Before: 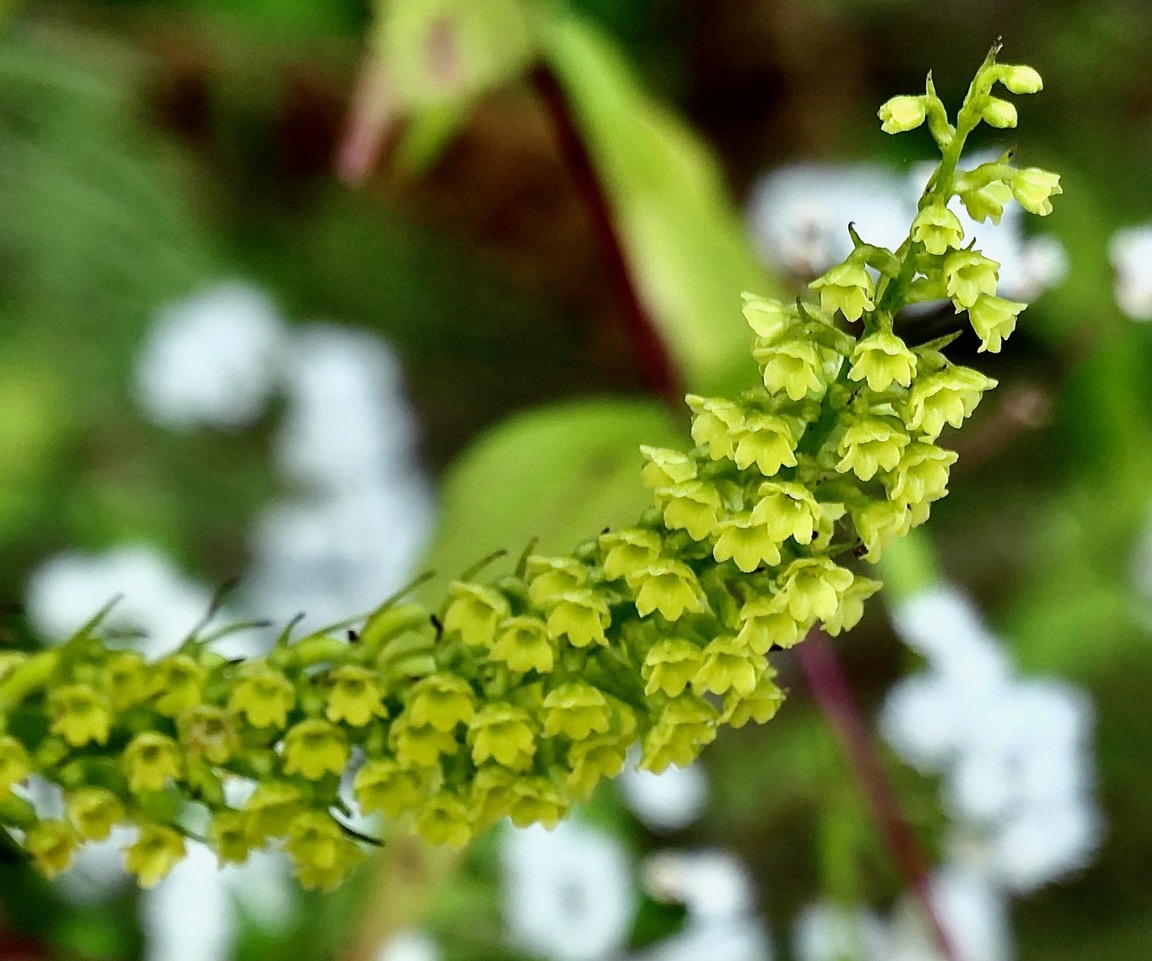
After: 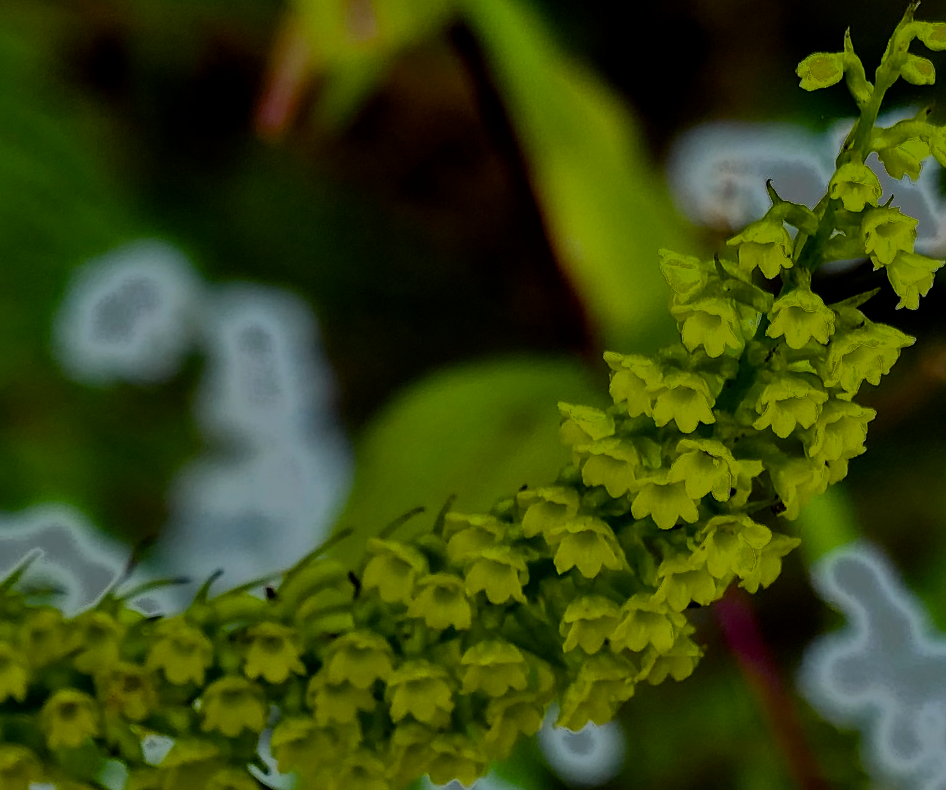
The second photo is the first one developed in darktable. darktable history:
fill light: exposure -0.73 EV, center 0.69, width 2.2
crop and rotate: left 7.196%, top 4.574%, right 10.605%, bottom 13.178%
exposure: exposure -1.468 EV, compensate highlight preservation false
color balance rgb: linear chroma grading › global chroma 9%, perceptual saturation grading › global saturation 36%, perceptual saturation grading › shadows 35%, perceptual brilliance grading › global brilliance 15%, perceptual brilliance grading › shadows -35%, global vibrance 15%
